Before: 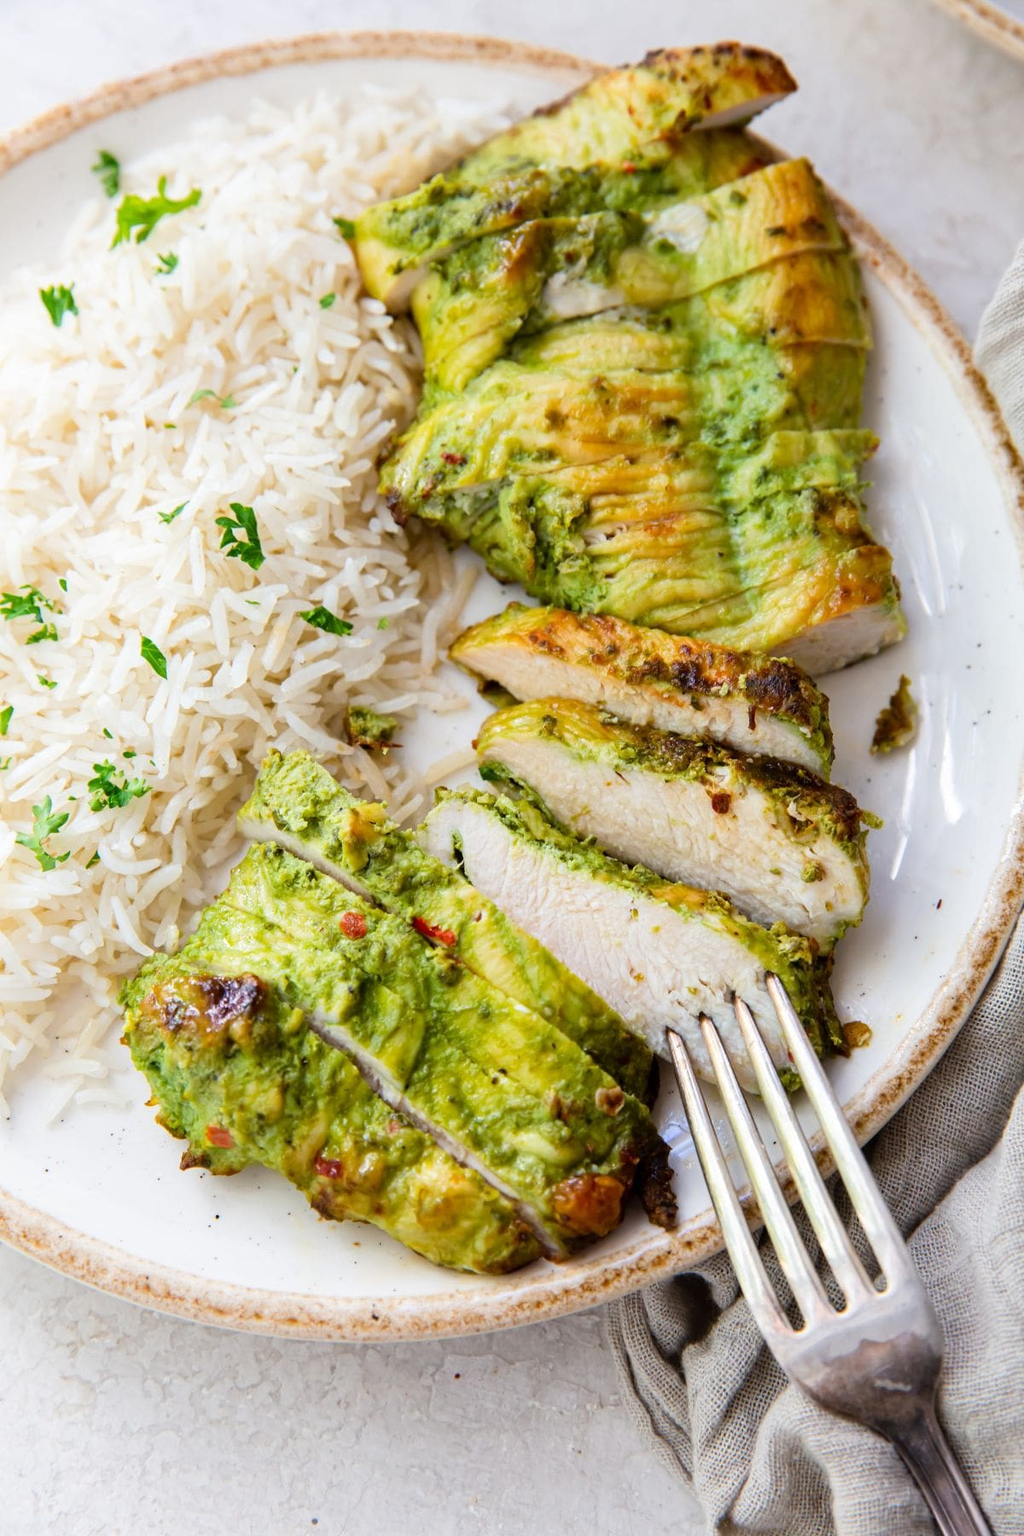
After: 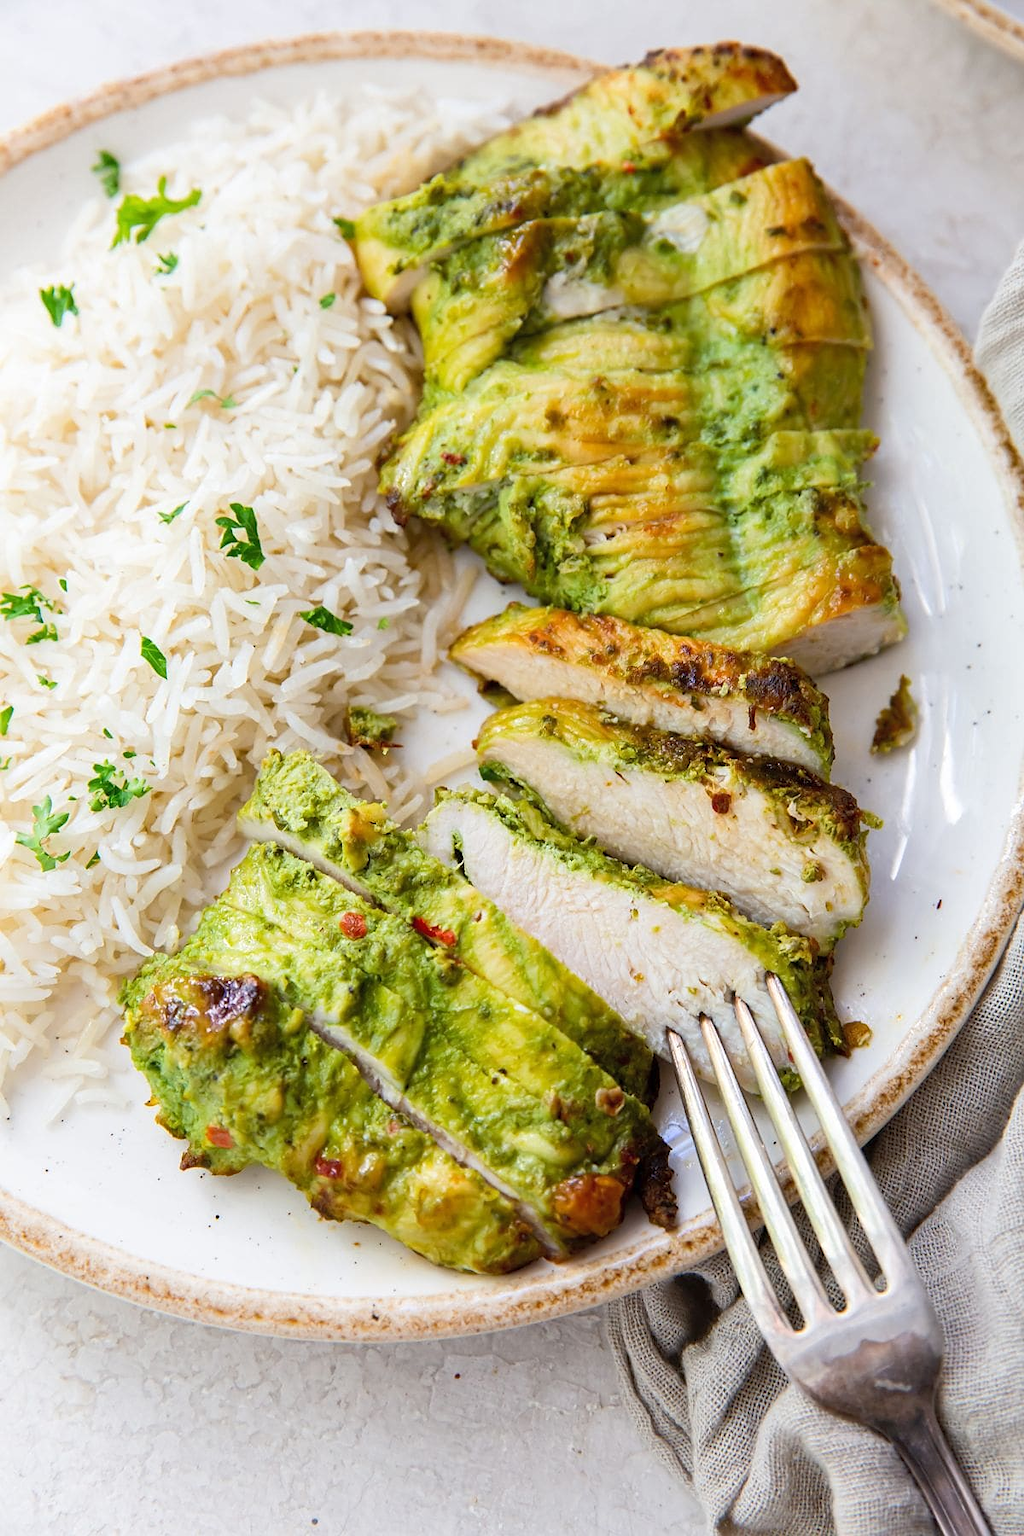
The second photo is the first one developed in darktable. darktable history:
shadows and highlights: shadows 43.06, highlights 6.94
sharpen: radius 0.969, amount 0.604
